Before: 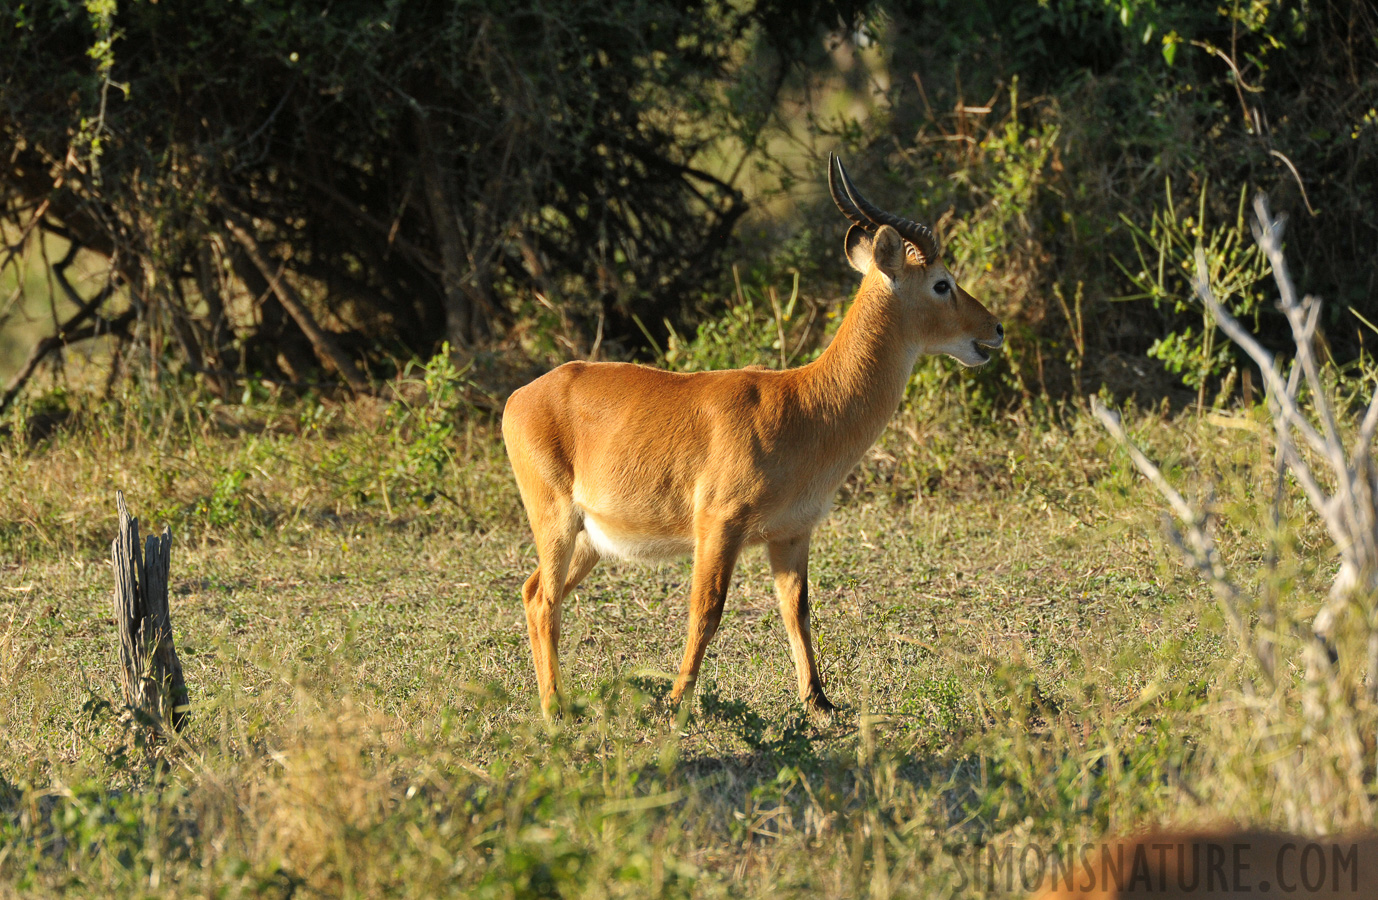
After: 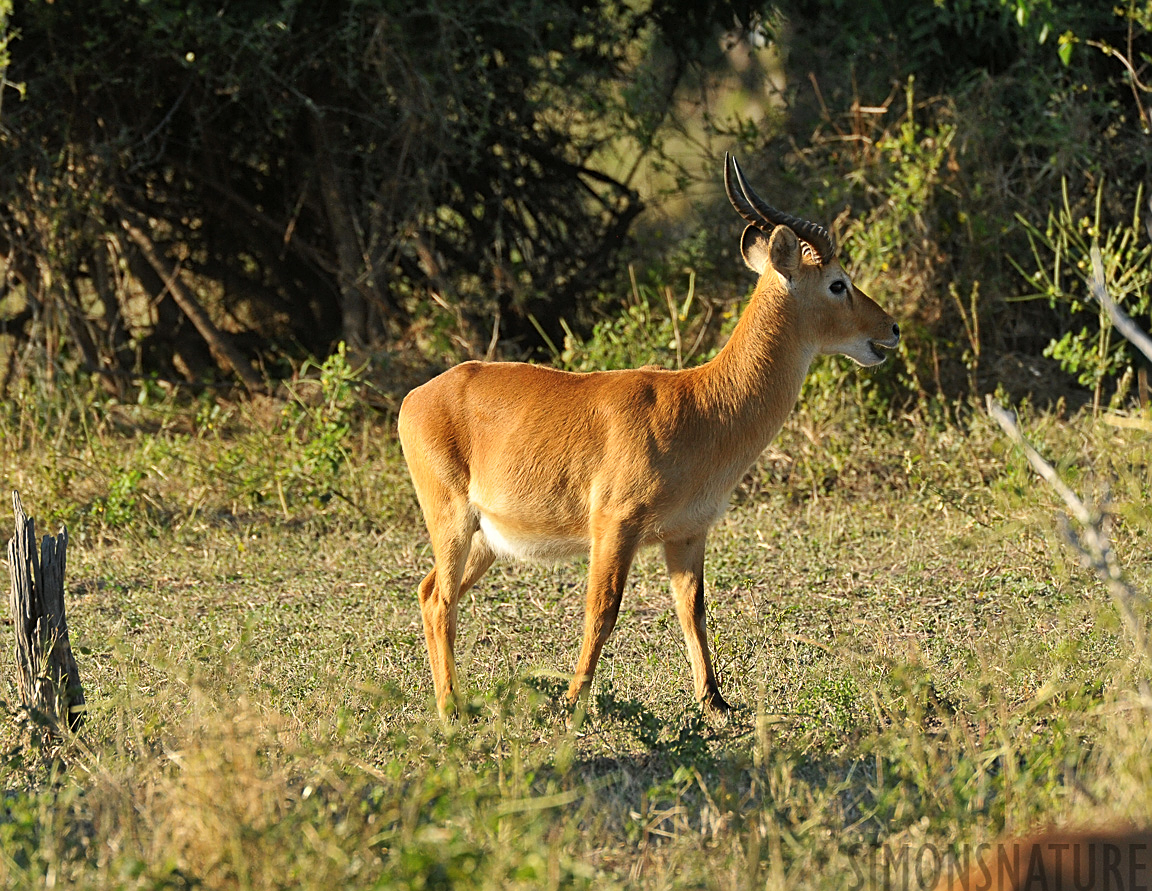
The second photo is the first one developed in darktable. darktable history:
sharpen: on, module defaults
tone curve: curves: ch0 [(0, 0) (0.584, 0.595) (1, 1)], preserve colors none
crop: left 7.598%, right 7.873%
